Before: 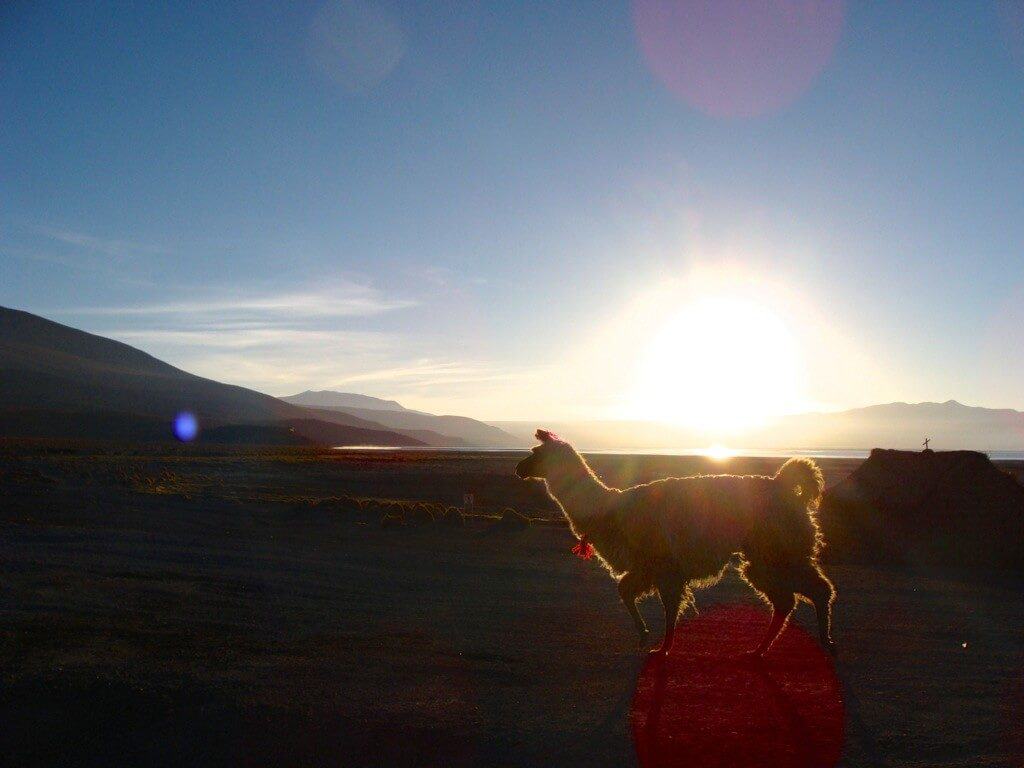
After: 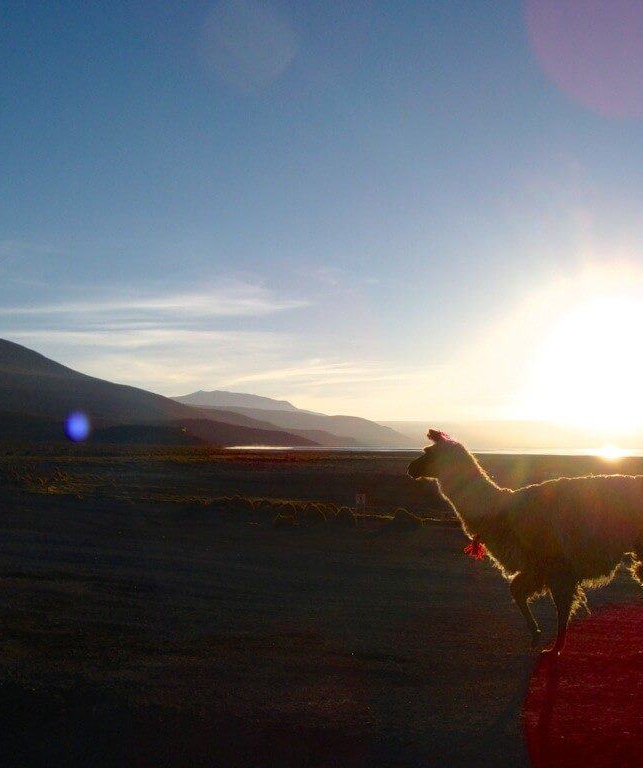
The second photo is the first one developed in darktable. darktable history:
crop: left 10.644%, right 26.528%
color correction: highlights a* -0.182, highlights b* -0.124
